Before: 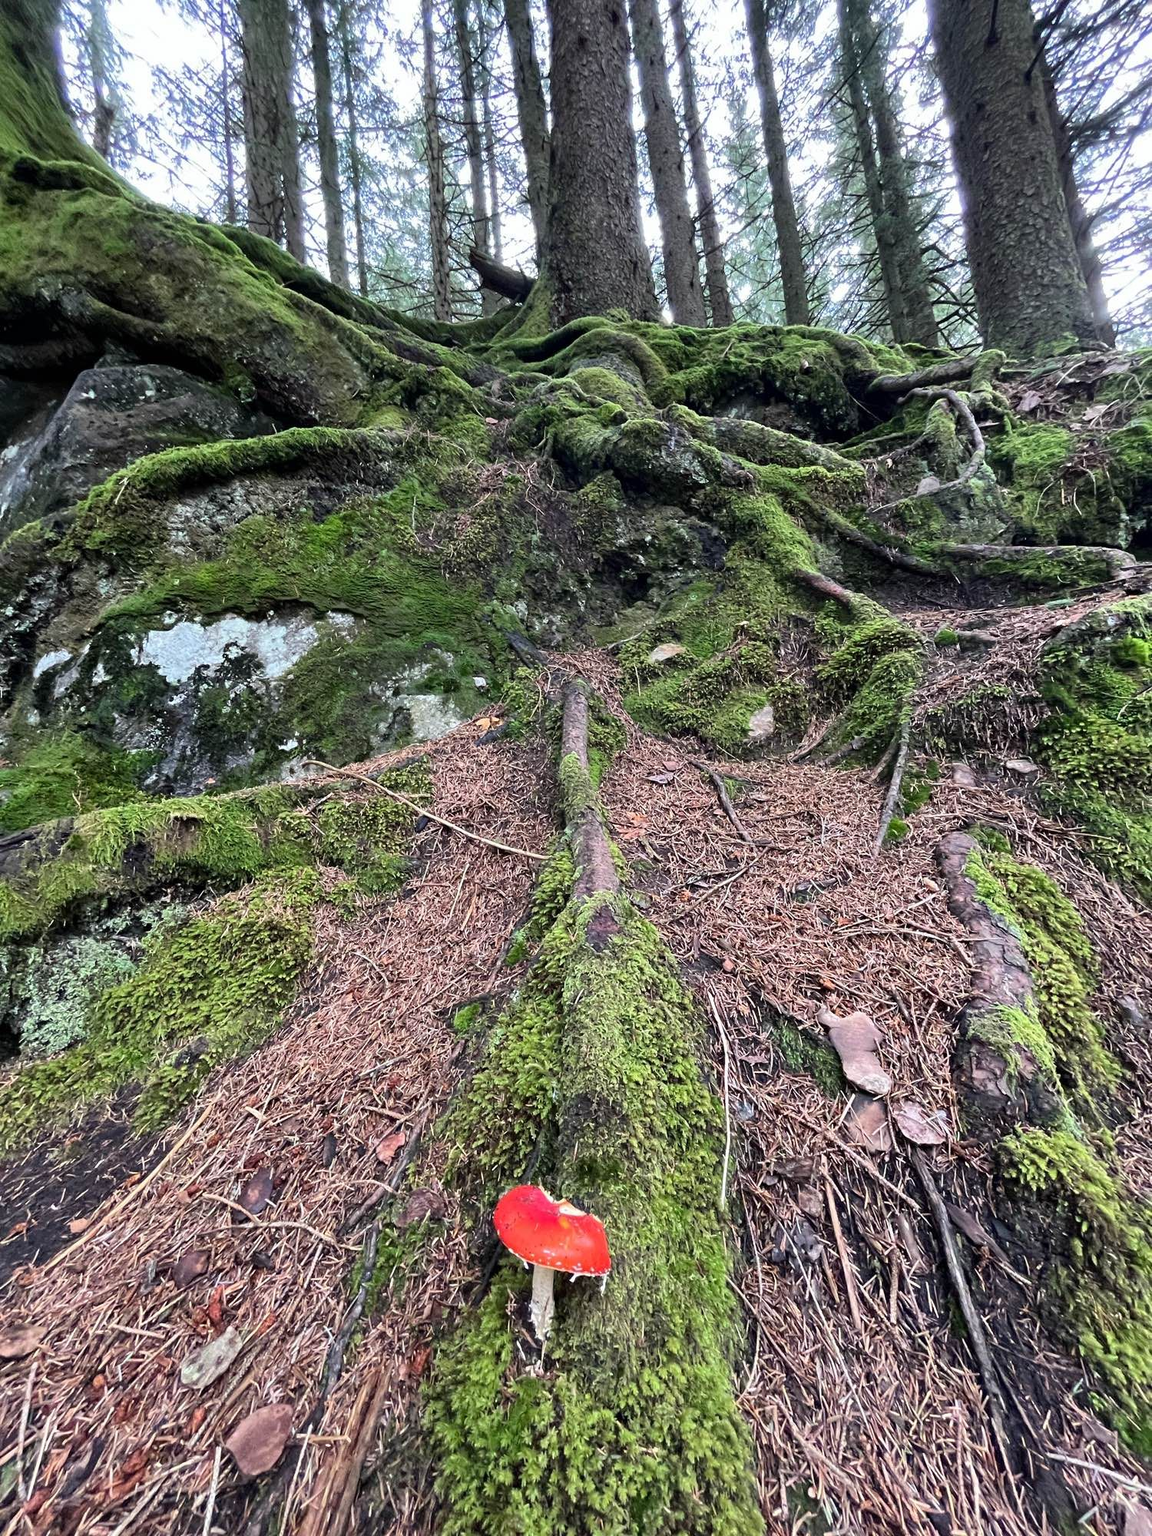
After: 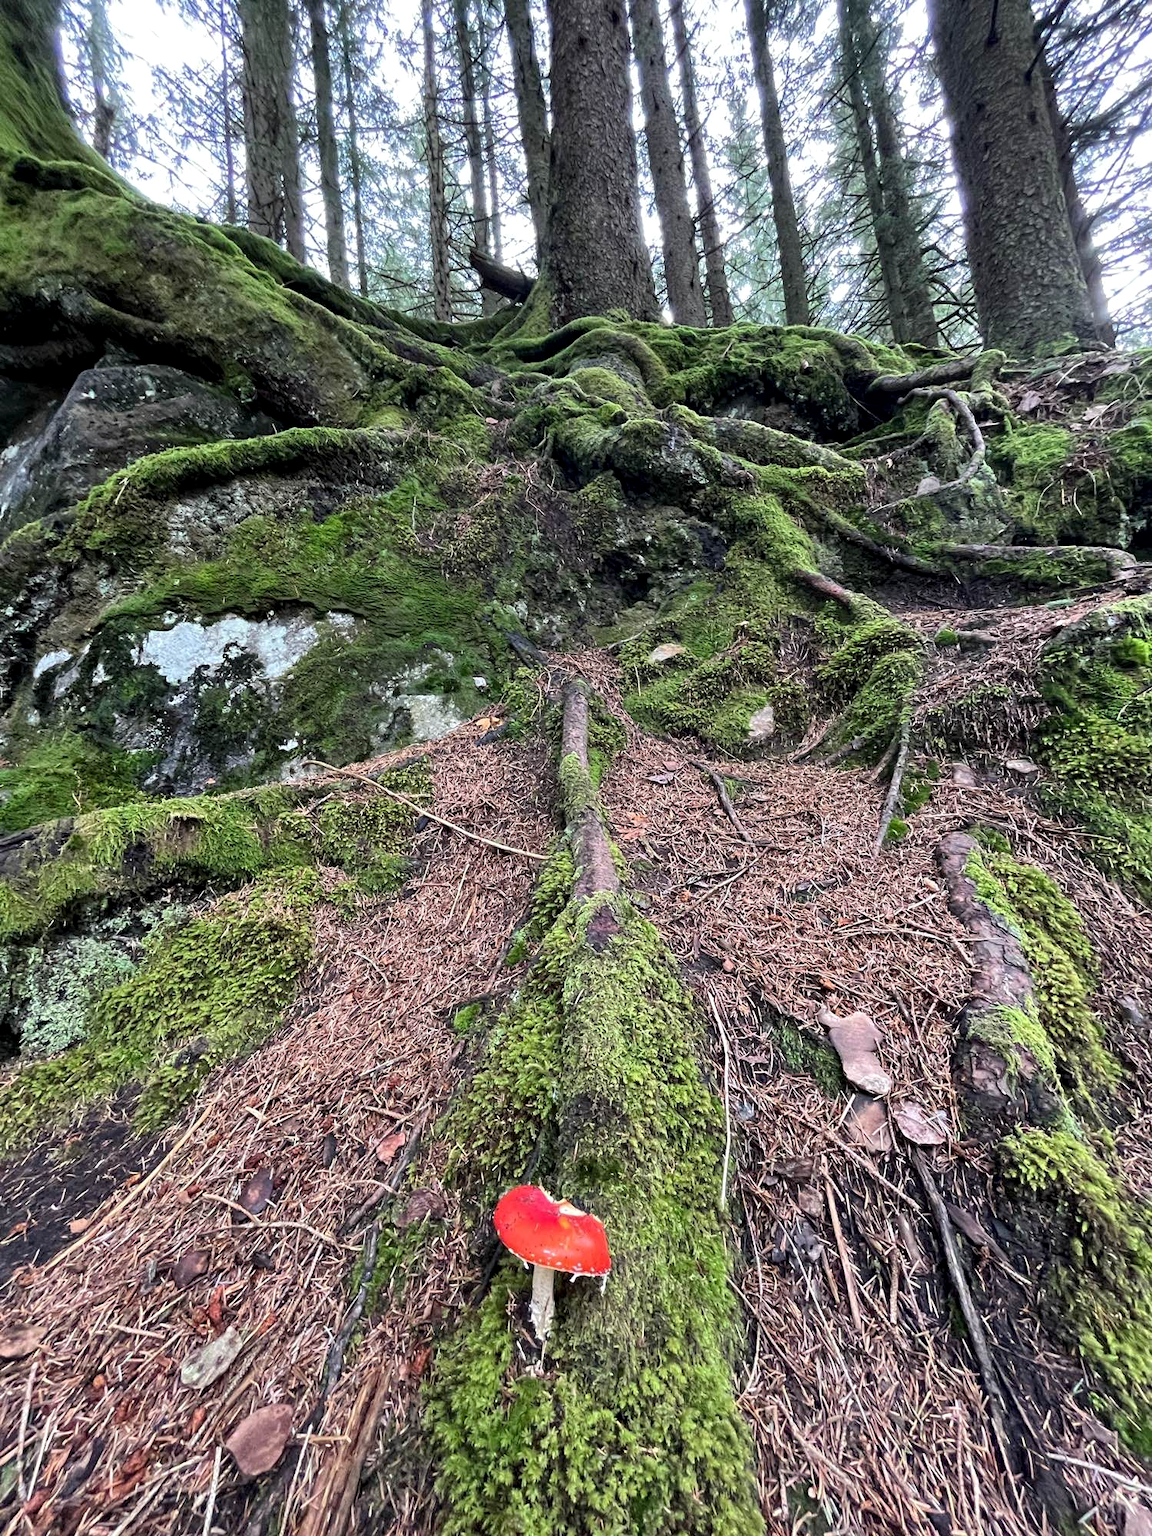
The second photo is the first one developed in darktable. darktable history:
local contrast: highlights 103%, shadows 102%, detail 119%, midtone range 0.2
